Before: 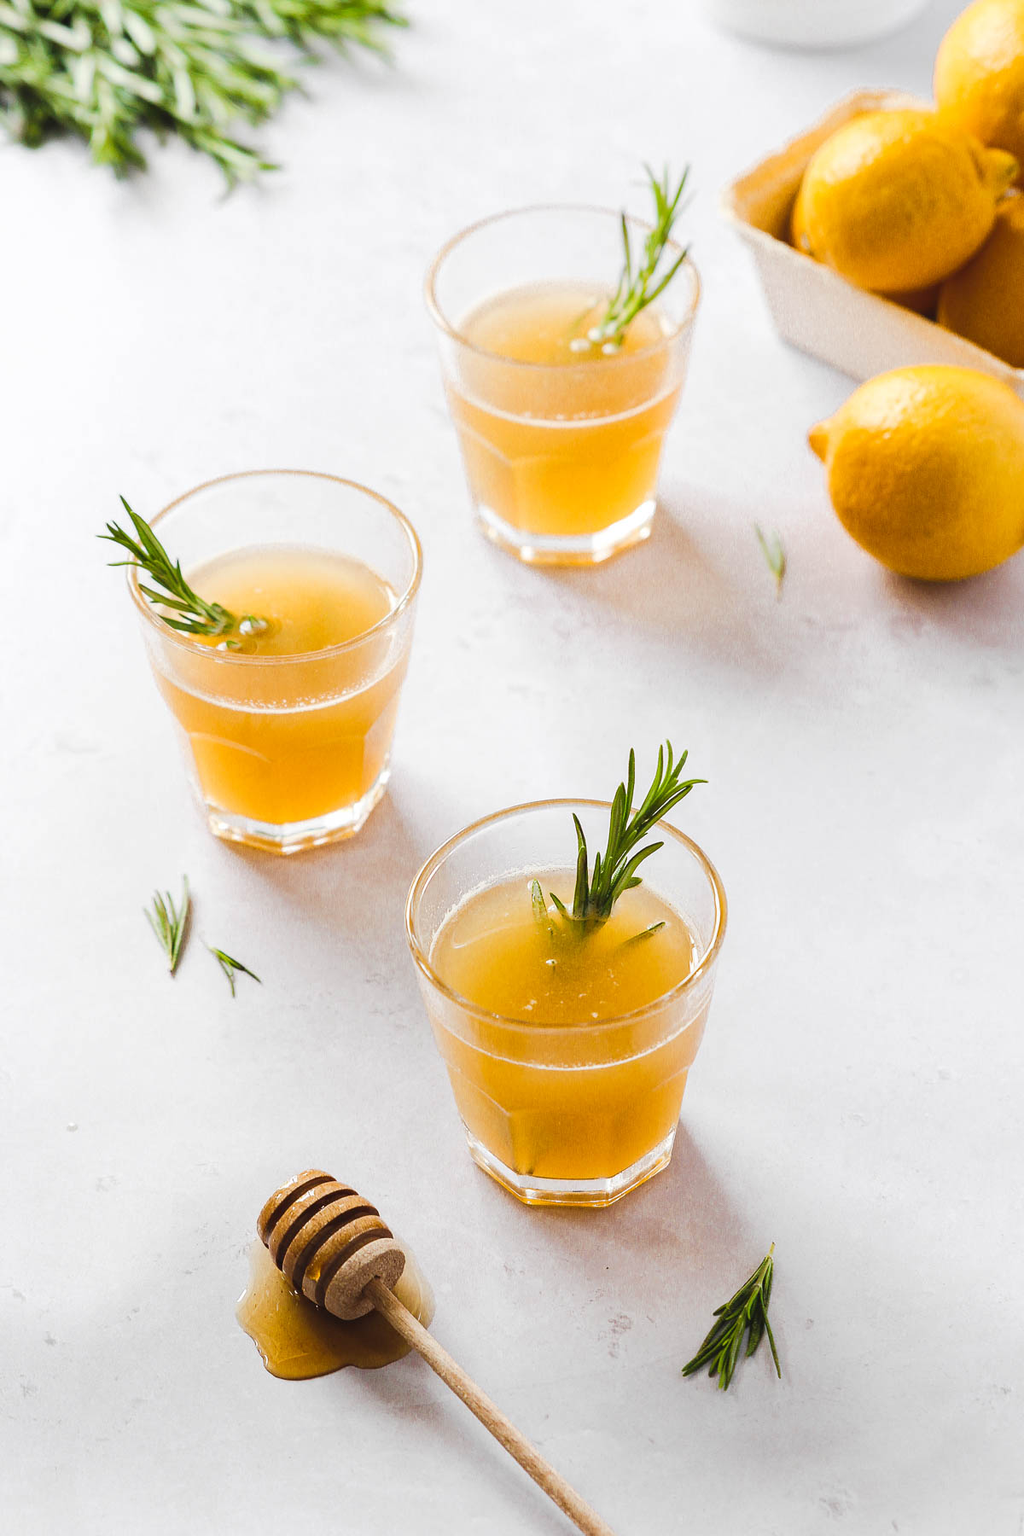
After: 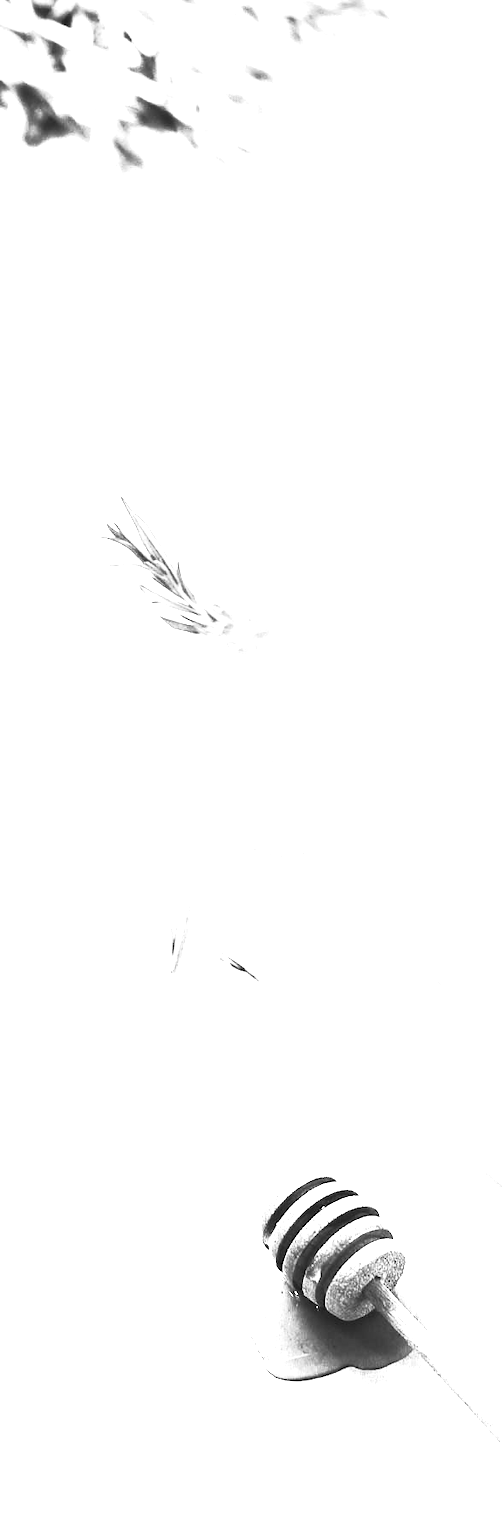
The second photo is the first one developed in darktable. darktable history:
white balance: red 0.976, blue 1.04
base curve: curves: ch0 [(0, 0) (0.257, 0.25) (0.482, 0.586) (0.757, 0.871) (1, 1)]
monochrome: a 1.94, b -0.638
crop and rotate: left 0%, top 0%, right 50.845%
color balance rgb: perceptual saturation grading › global saturation 25%, perceptual brilliance grading › global brilliance 35%, perceptual brilliance grading › highlights 50%, perceptual brilliance grading › mid-tones 60%, perceptual brilliance grading › shadows 35%, global vibrance 20%
